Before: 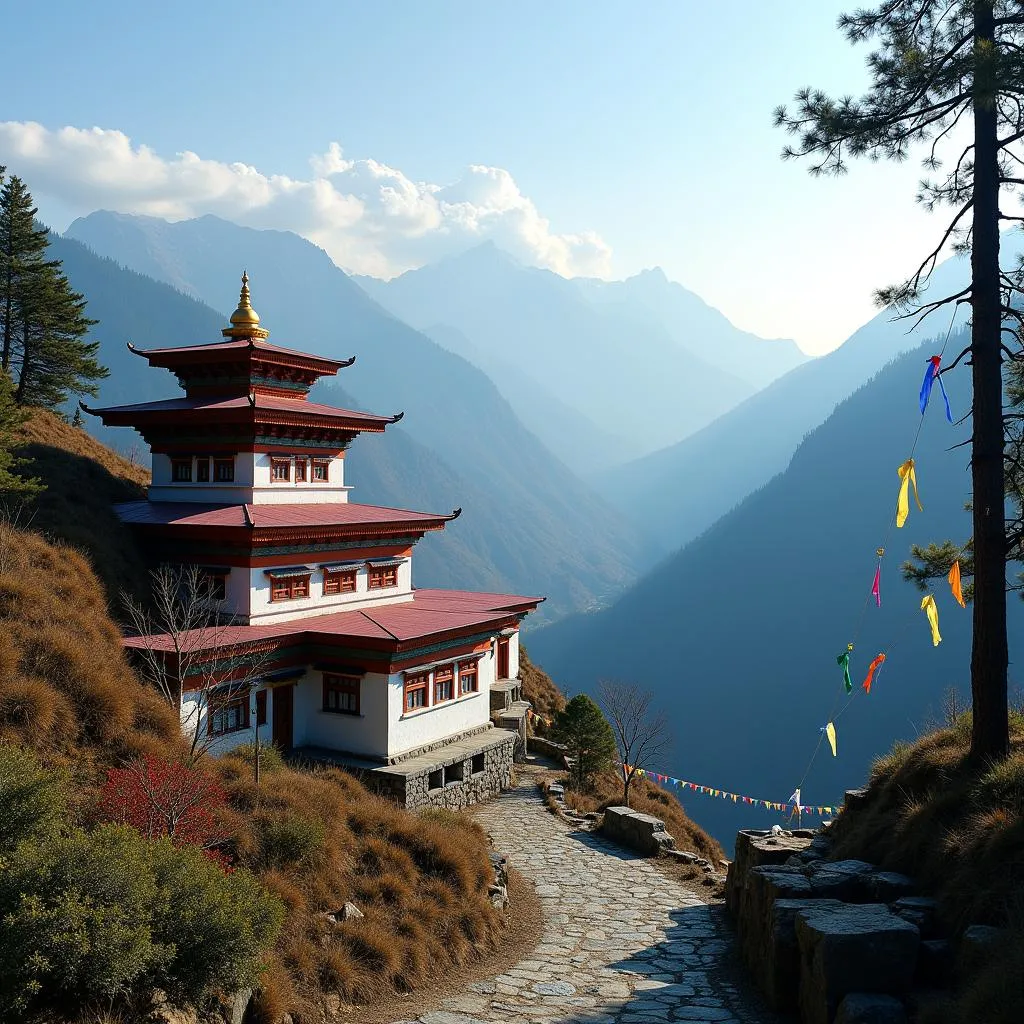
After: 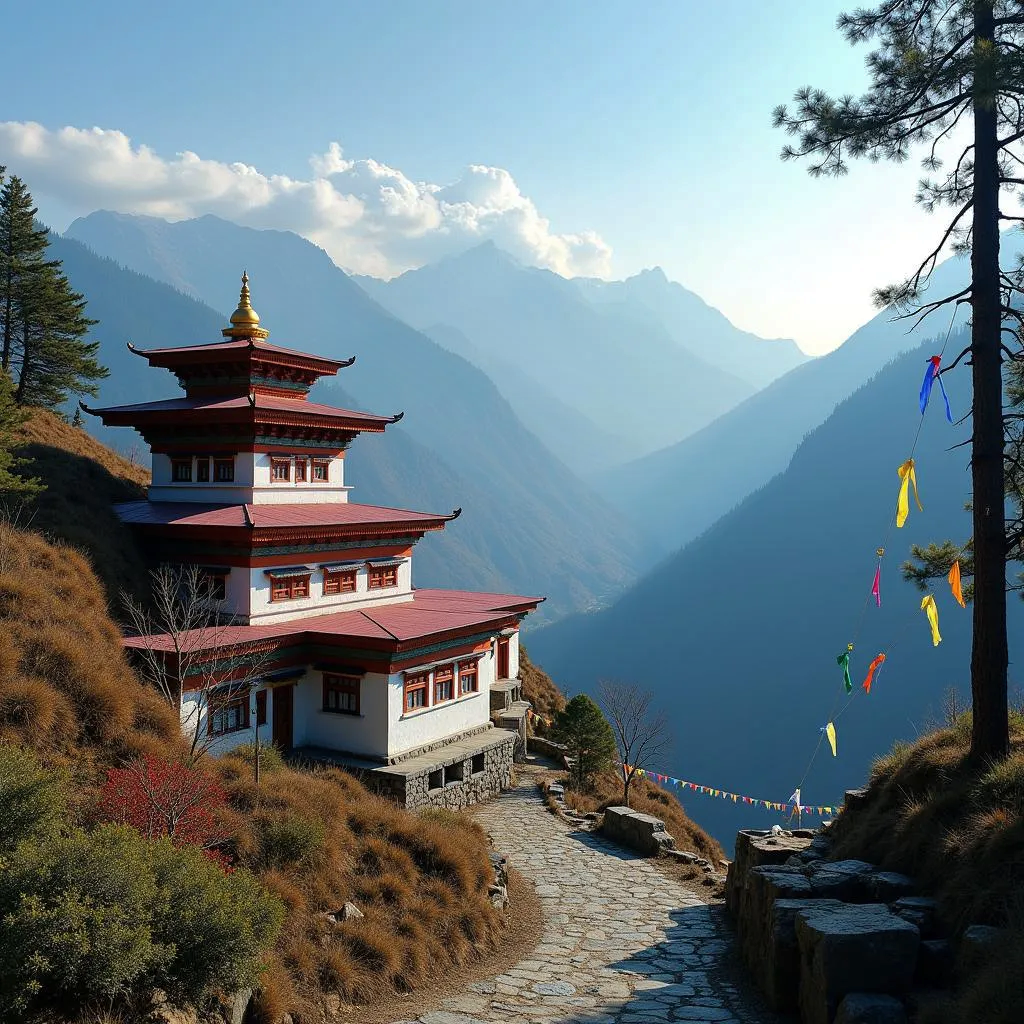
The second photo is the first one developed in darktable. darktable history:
shadows and highlights: shadows 30
exposure: compensate highlight preservation false
